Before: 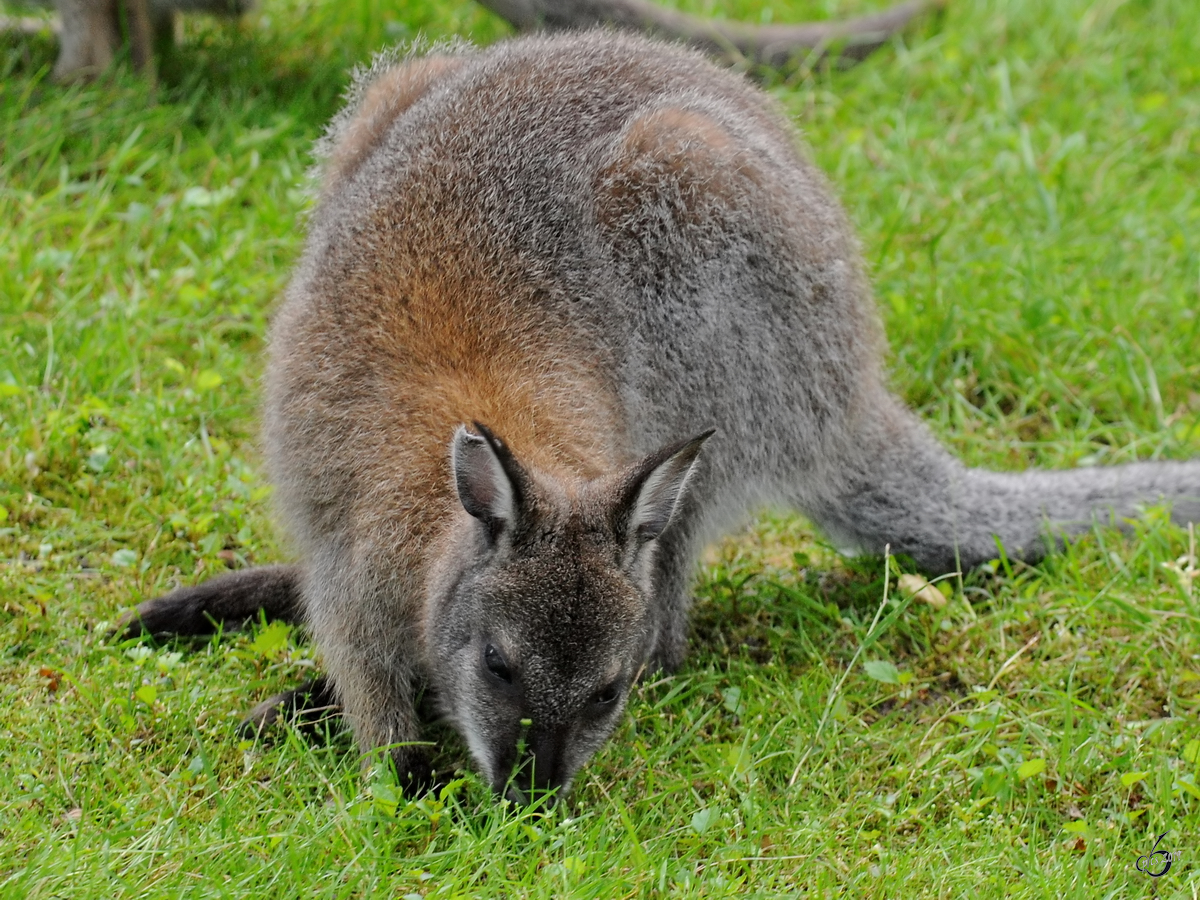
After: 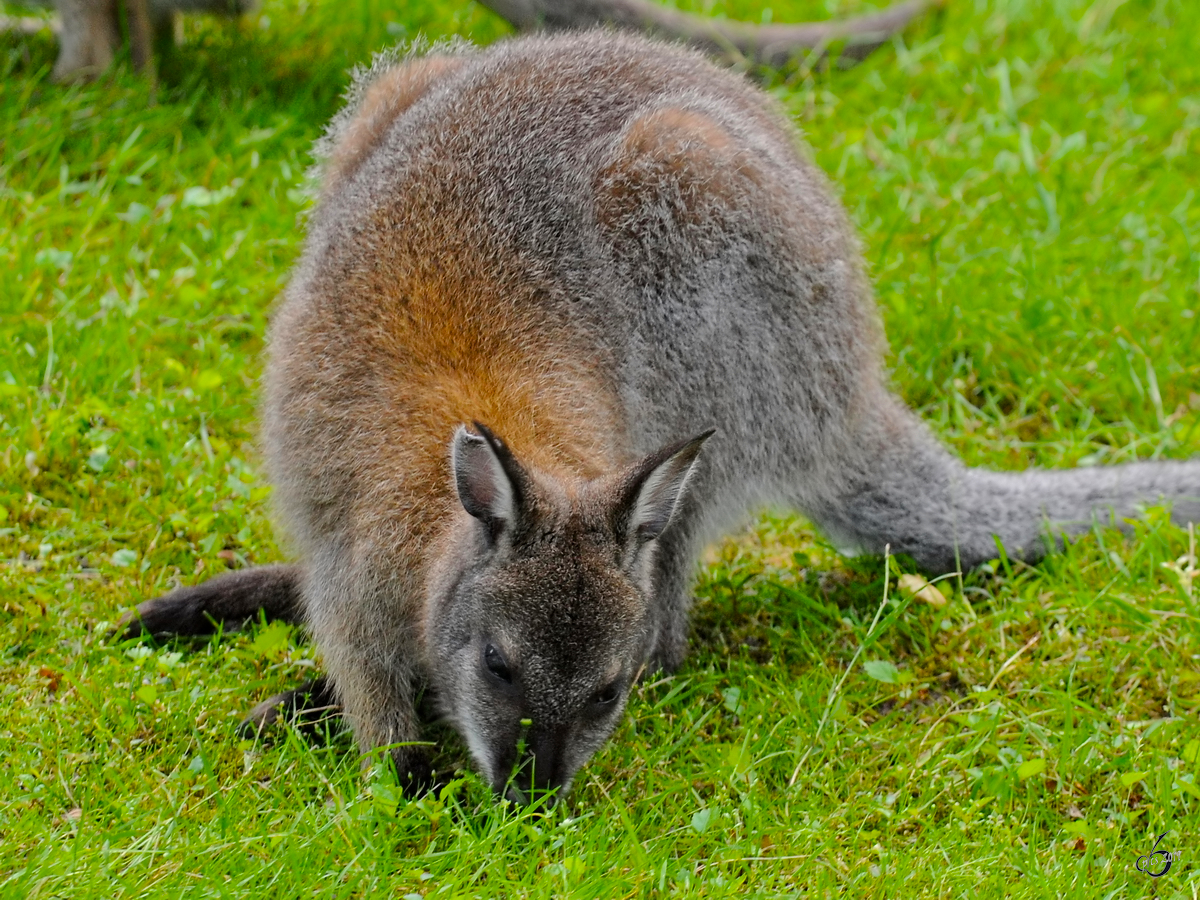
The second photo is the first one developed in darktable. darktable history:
color balance rgb: perceptual saturation grading › global saturation 35.241%
